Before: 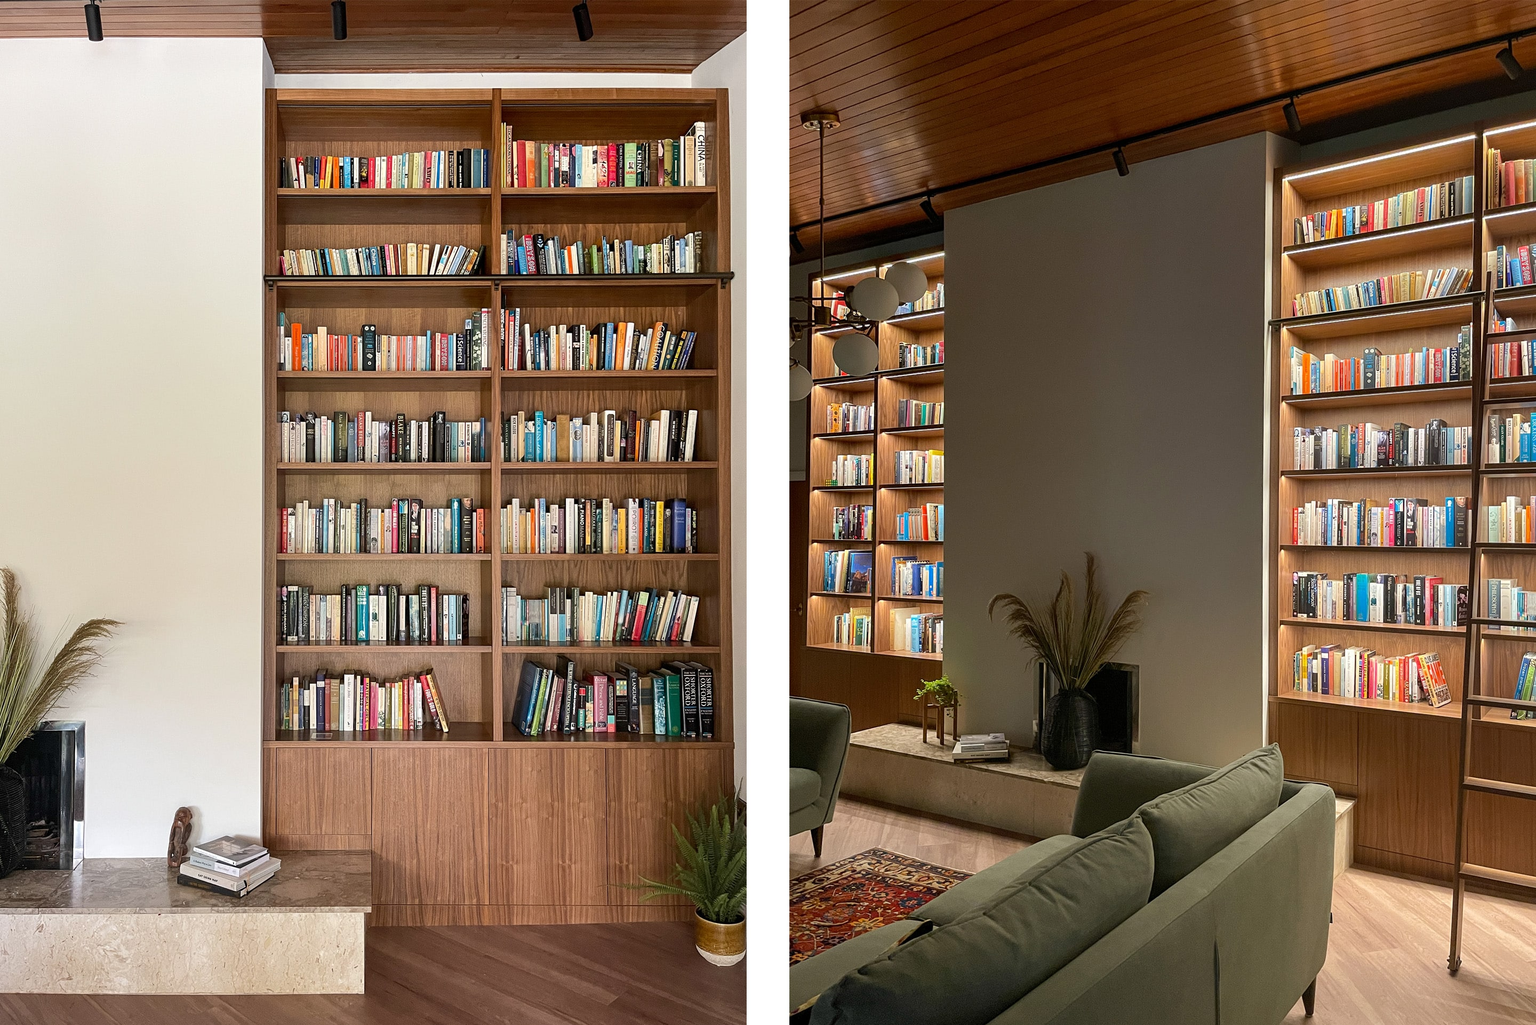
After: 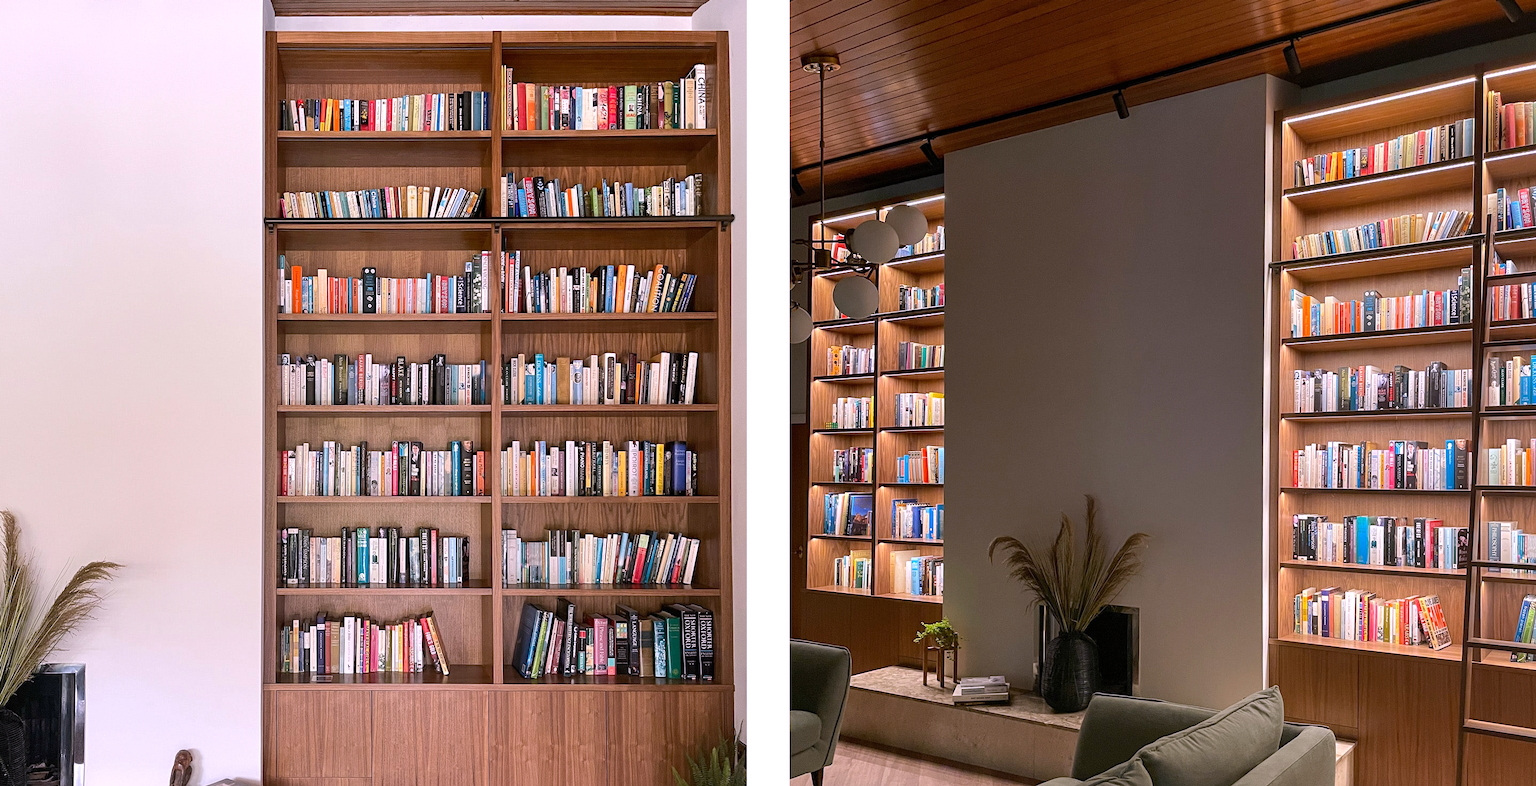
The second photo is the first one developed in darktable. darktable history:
white balance: red 1.066, blue 1.119
crop: top 5.667%, bottom 17.637%
